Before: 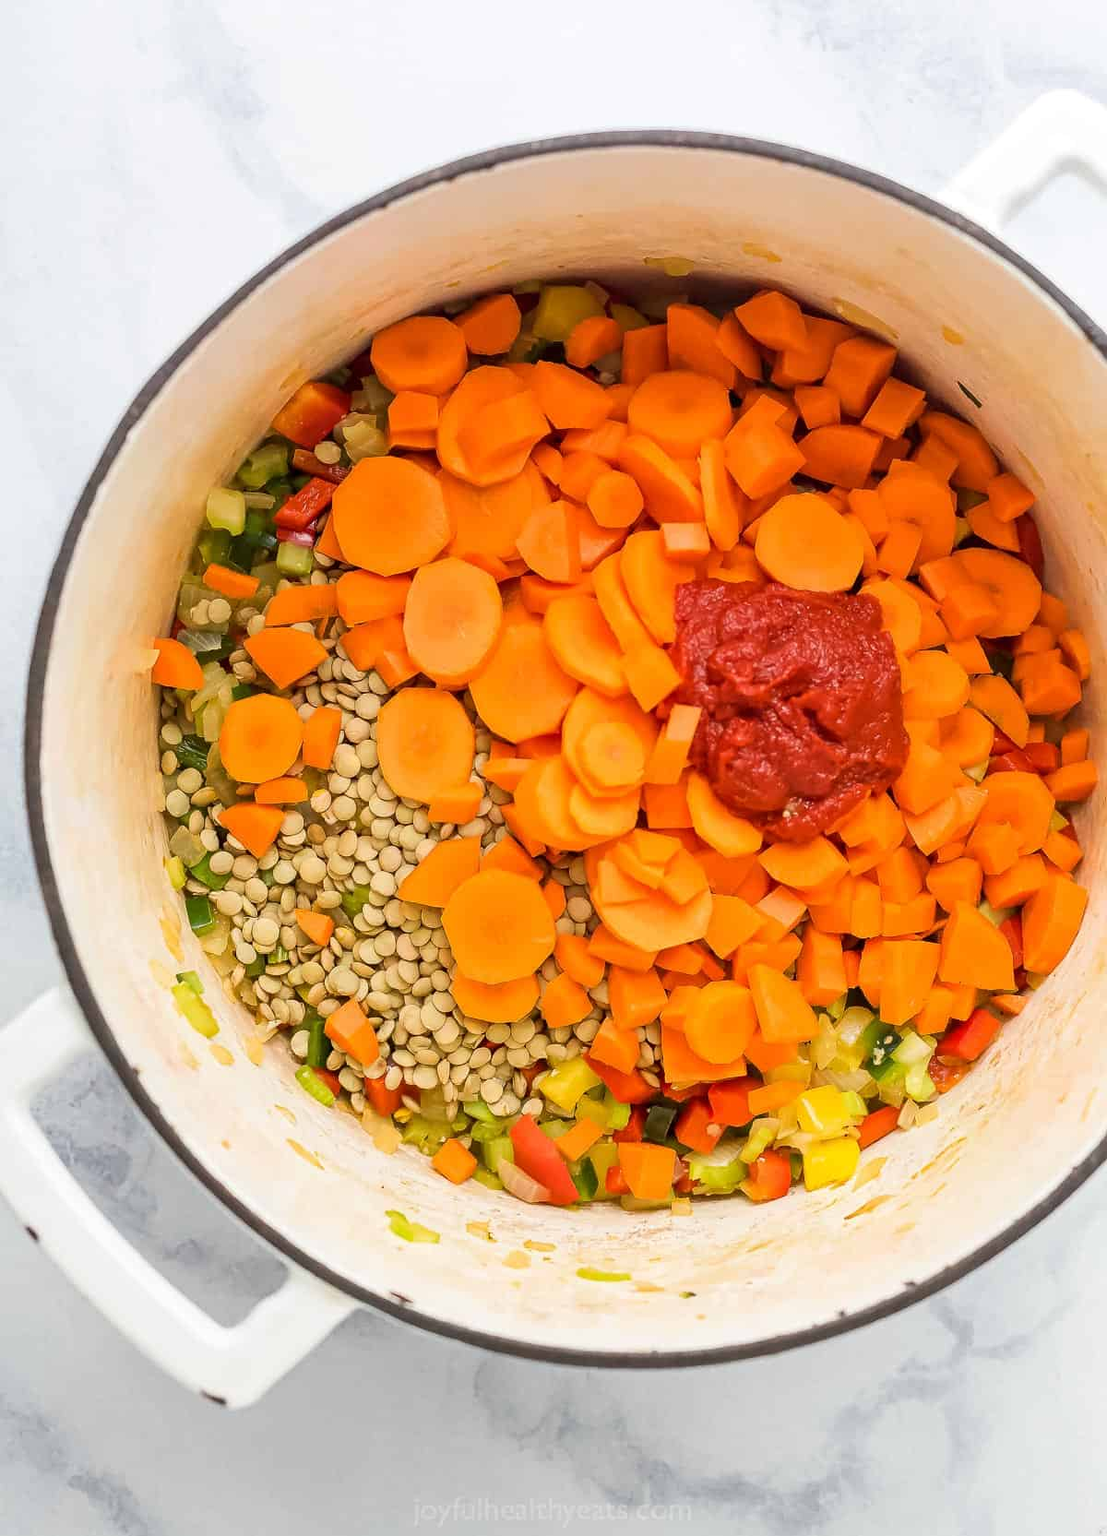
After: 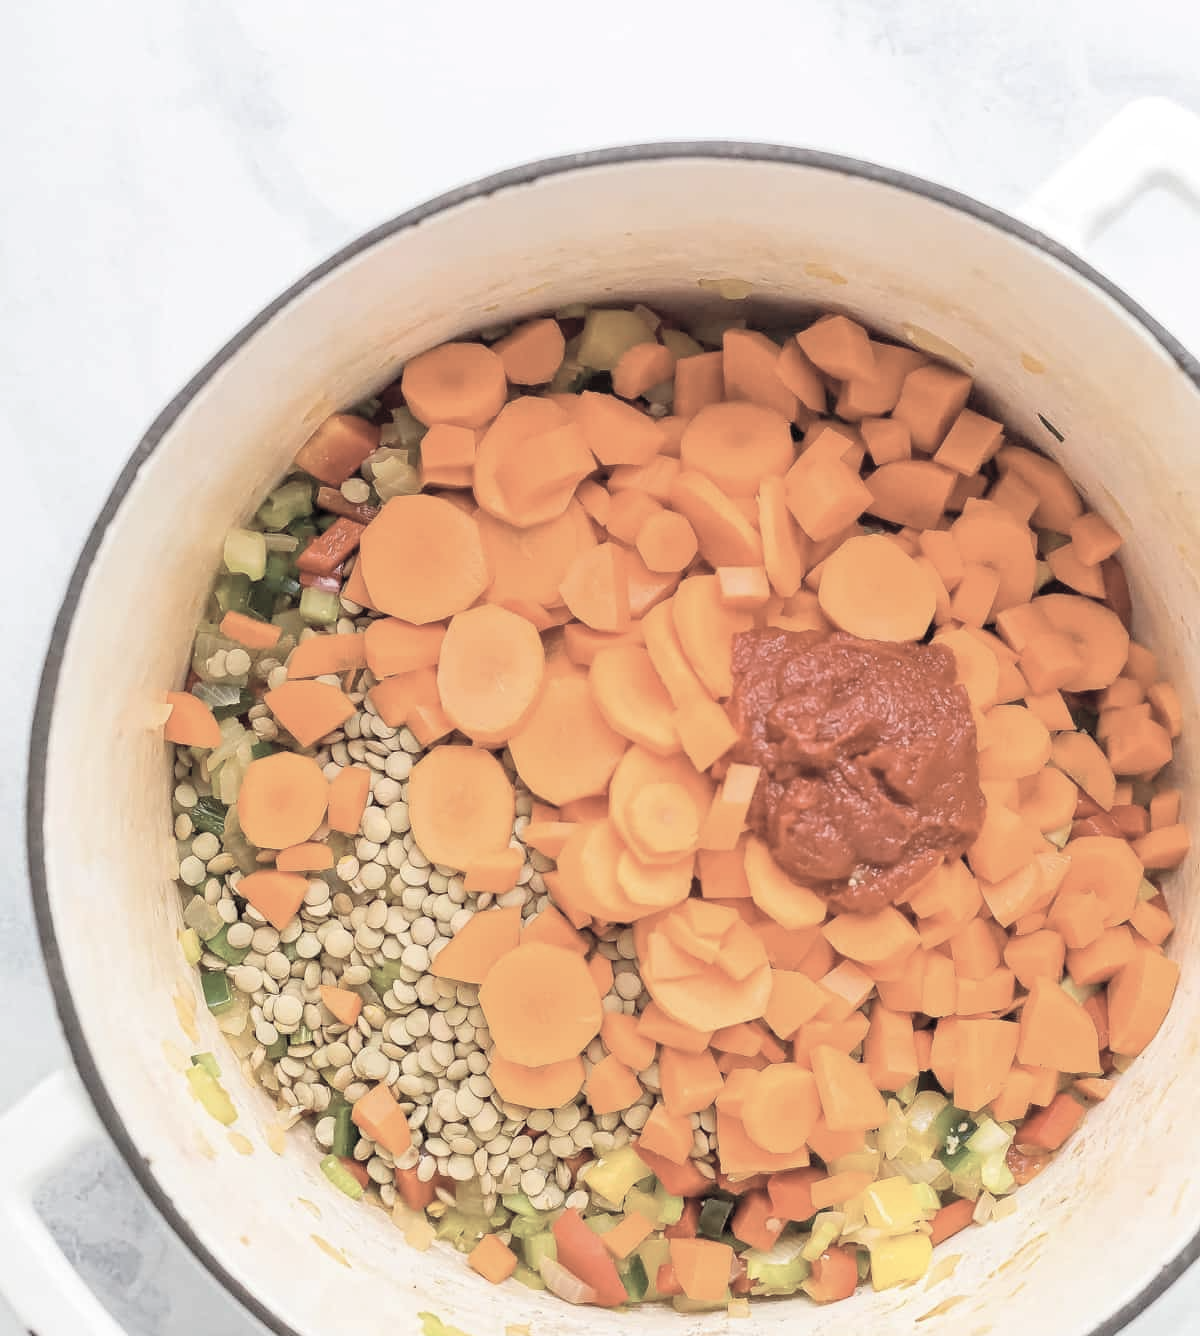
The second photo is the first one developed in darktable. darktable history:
crop: bottom 19.715%
contrast brightness saturation: brightness 0.188, saturation -0.486
